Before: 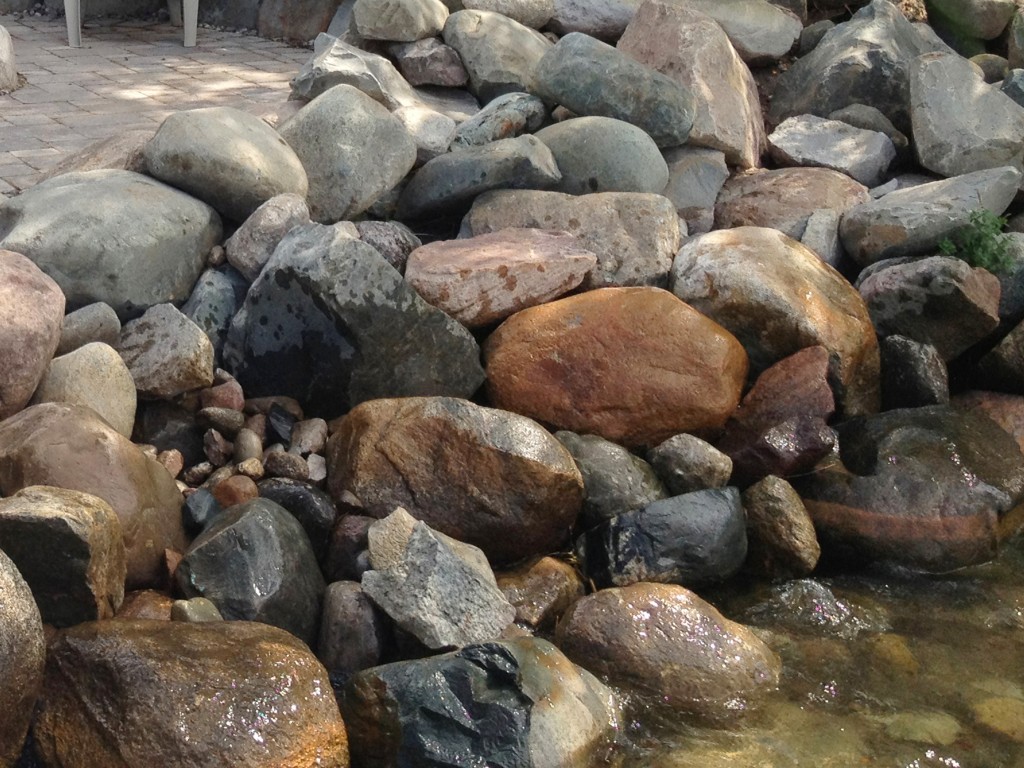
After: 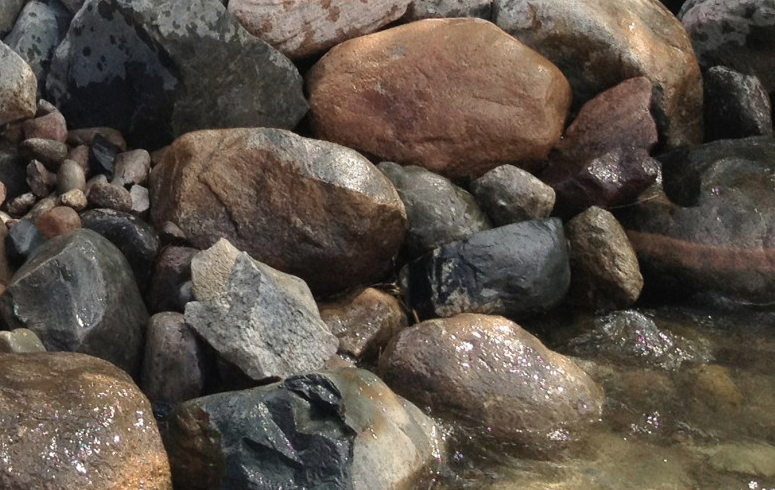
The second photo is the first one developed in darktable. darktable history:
color zones: curves: ch0 [(0, 0.465) (0.092, 0.596) (0.289, 0.464) (0.429, 0.453) (0.571, 0.464) (0.714, 0.455) (0.857, 0.462) (1, 0.465)]
crop and rotate: left 17.299%, top 35.115%, right 7.015%, bottom 1.024%
color balance: input saturation 80.07%
